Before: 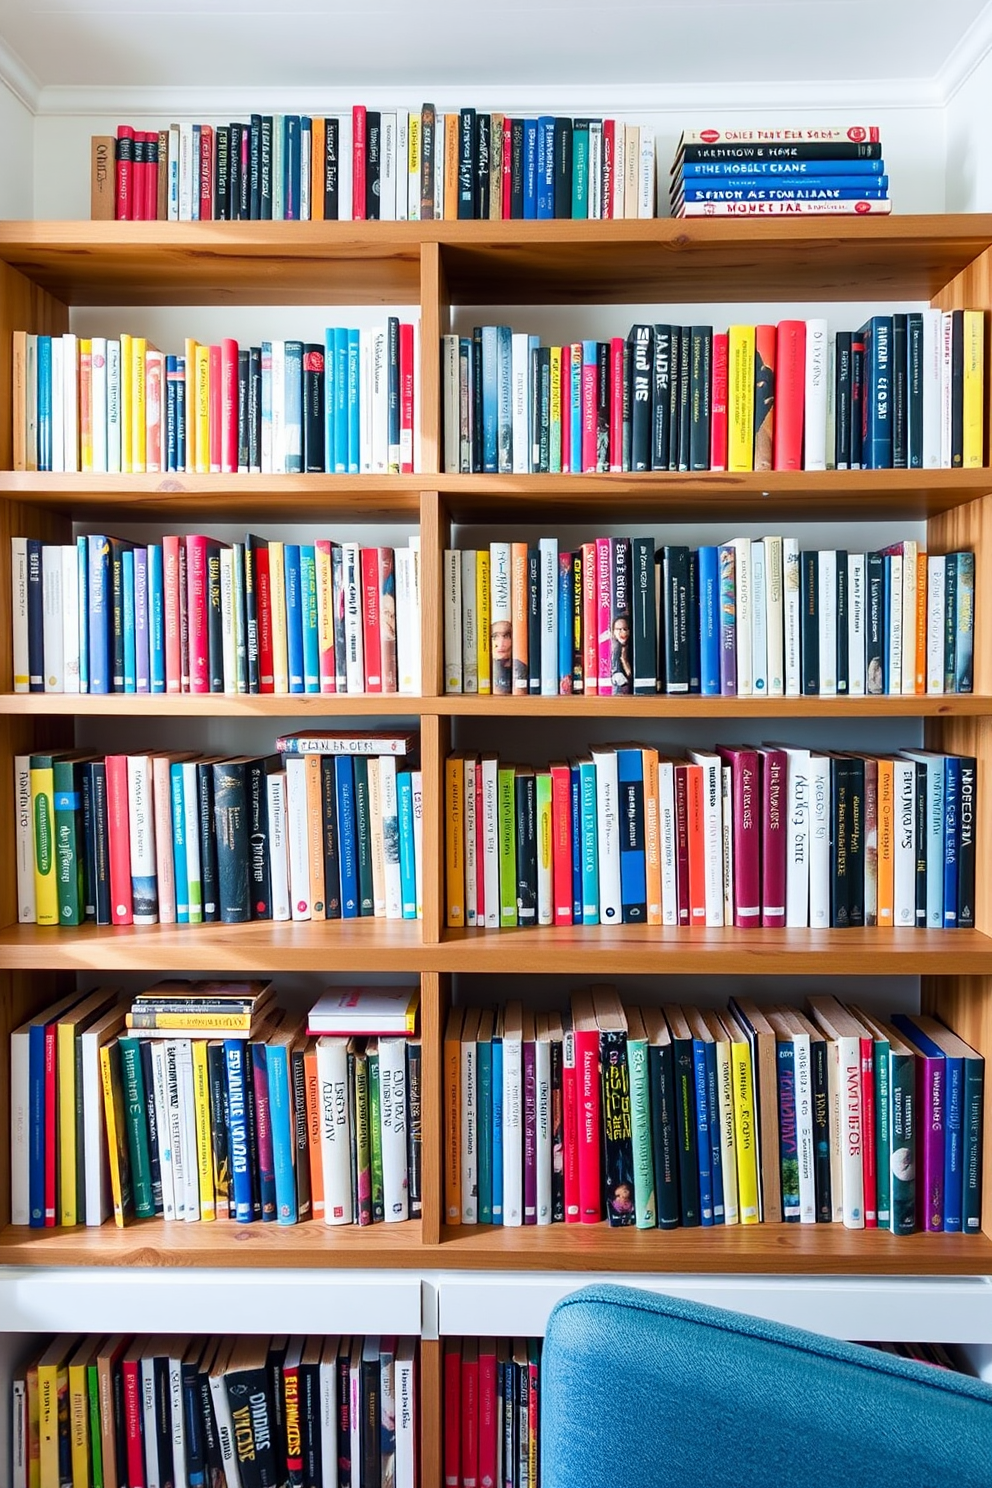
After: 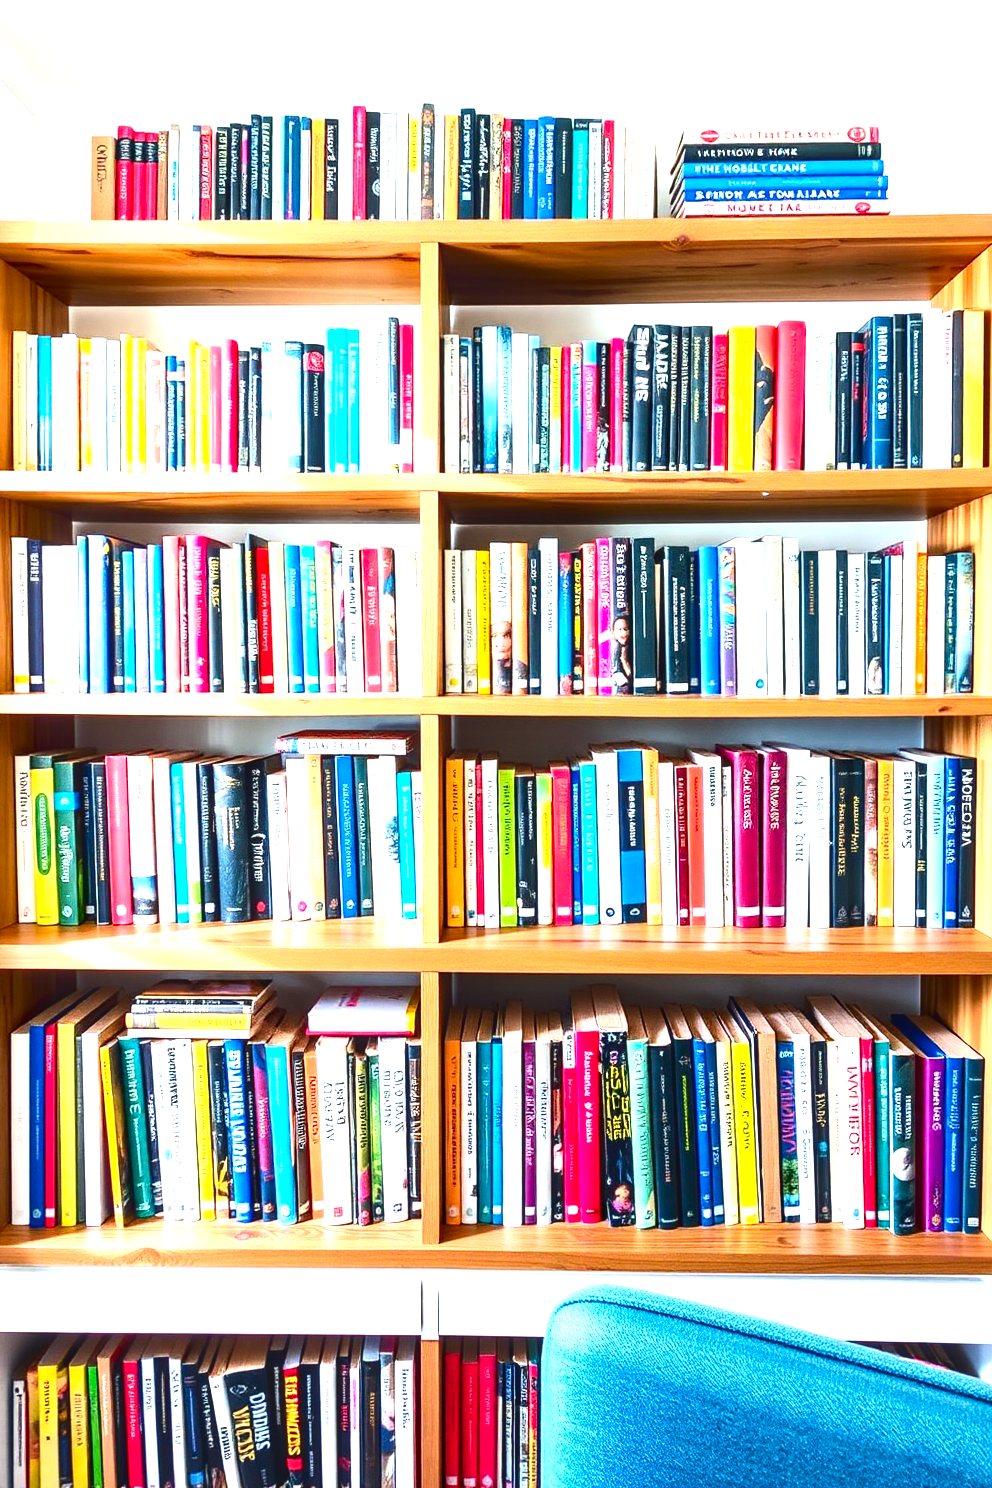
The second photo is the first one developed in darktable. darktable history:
local contrast: on, module defaults
exposure: black level correction 0, exposure 1.46 EV, compensate highlight preservation false
contrast brightness saturation: contrast 0.201, brightness -0.107, saturation 0.096
